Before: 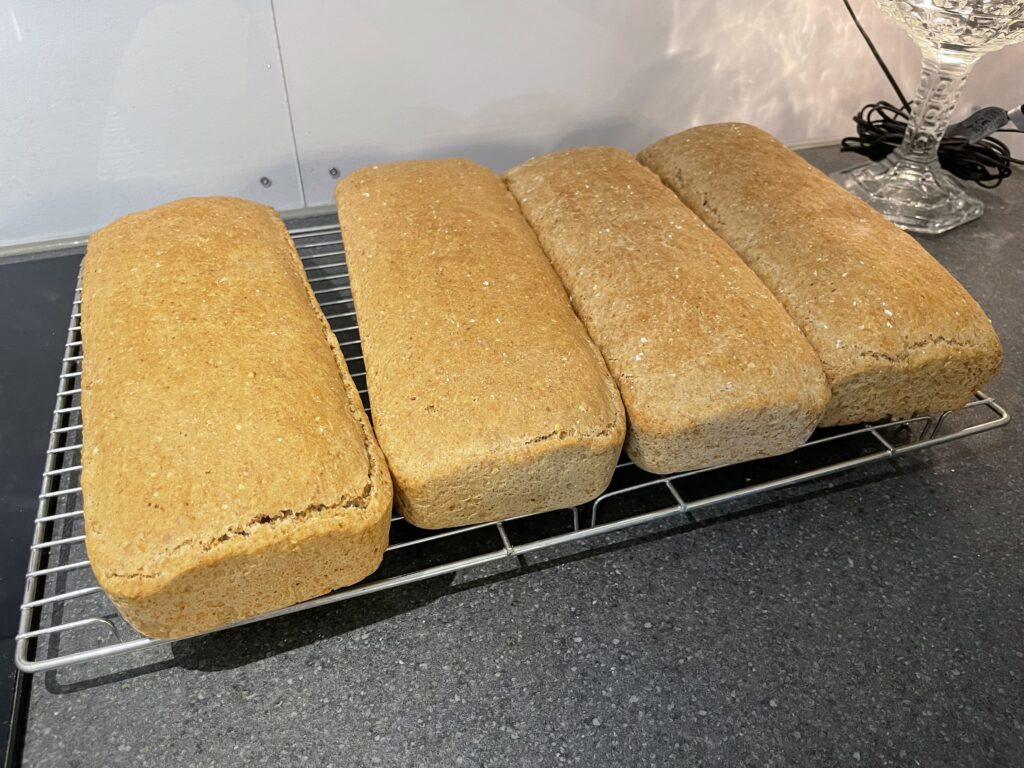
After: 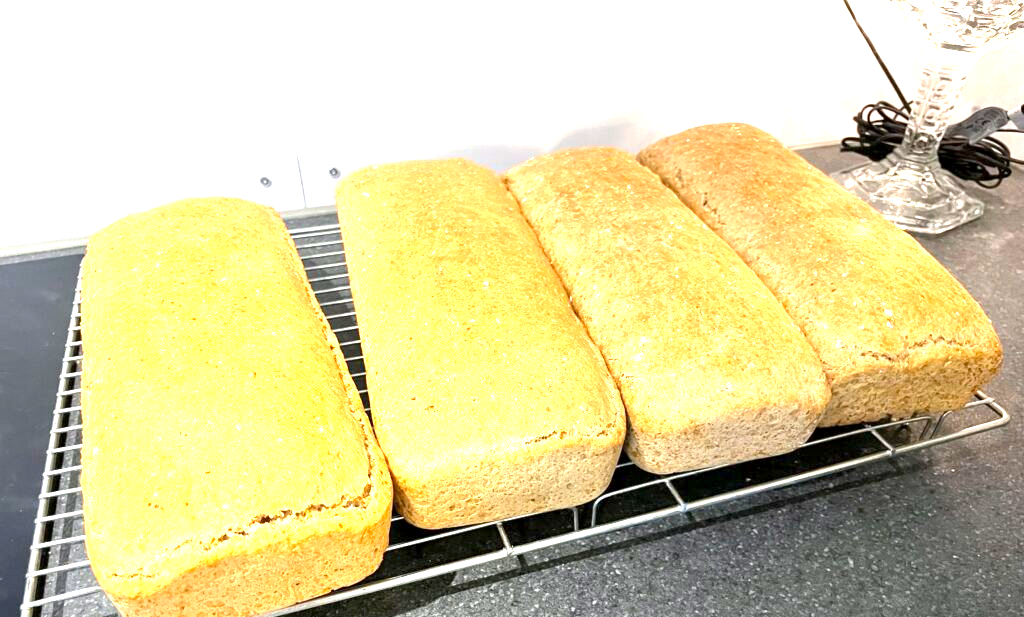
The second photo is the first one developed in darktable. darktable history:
crop: bottom 19.644%
exposure: black level correction 0.001, exposure 1.646 EV, compensate exposure bias true, compensate highlight preservation false
